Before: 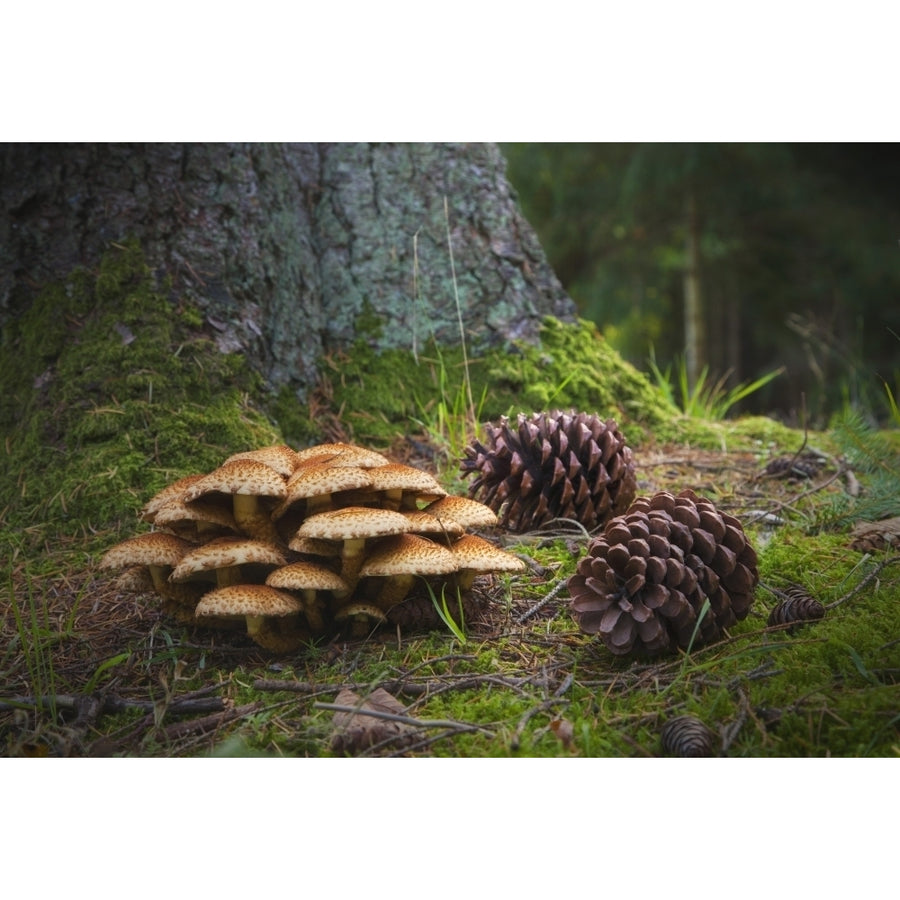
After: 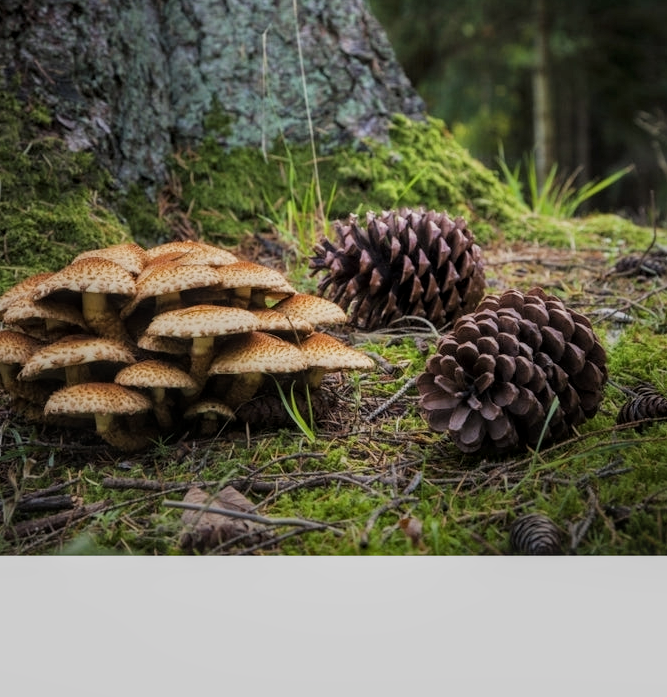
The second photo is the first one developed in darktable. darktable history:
crop: left 16.833%, top 22.483%, right 9.016%
local contrast: on, module defaults
filmic rgb: black relative exposure -7.65 EV, white relative exposure 4.56 EV, hardness 3.61, contrast 1.061
